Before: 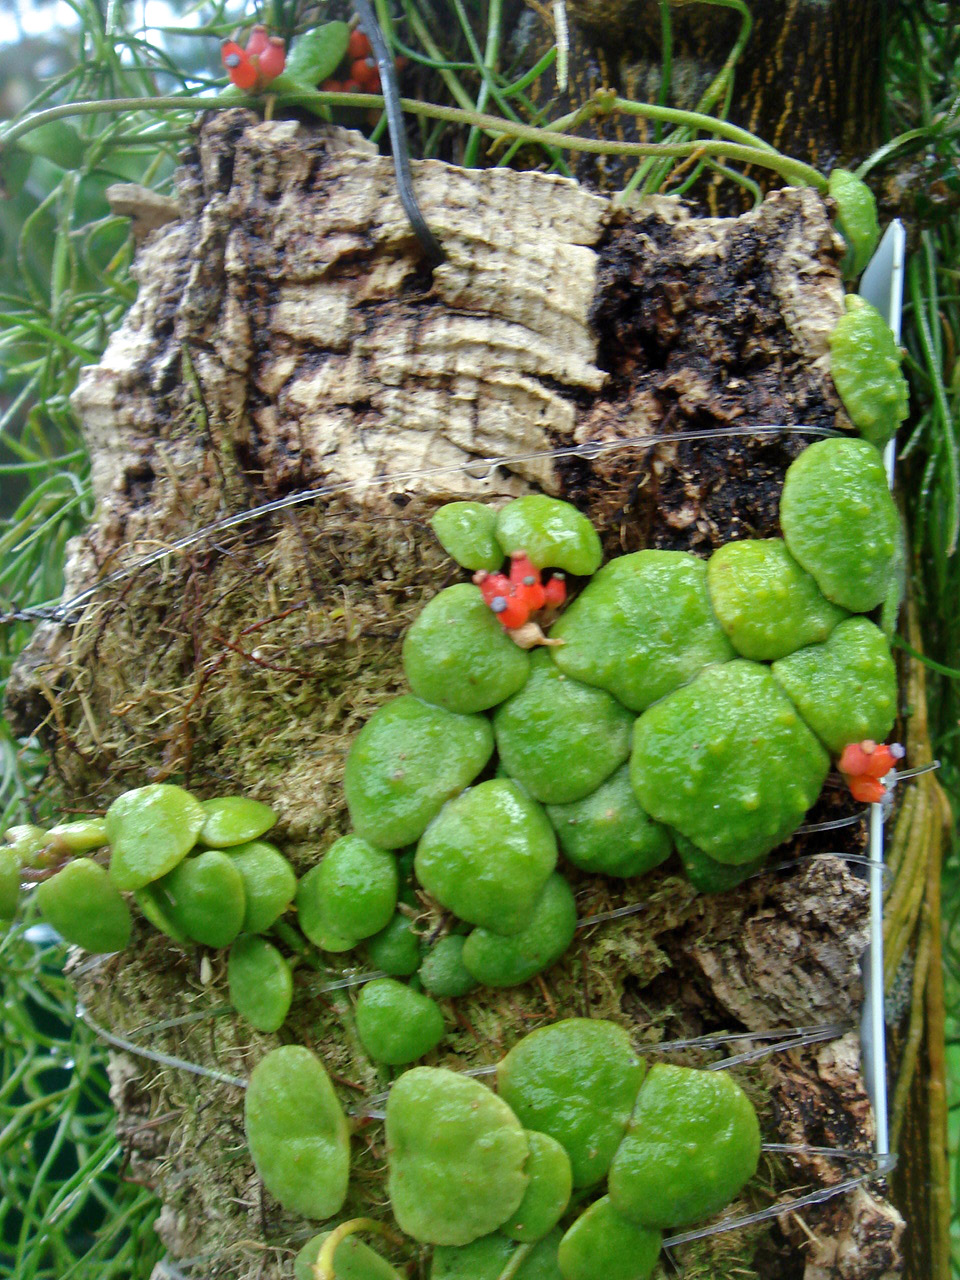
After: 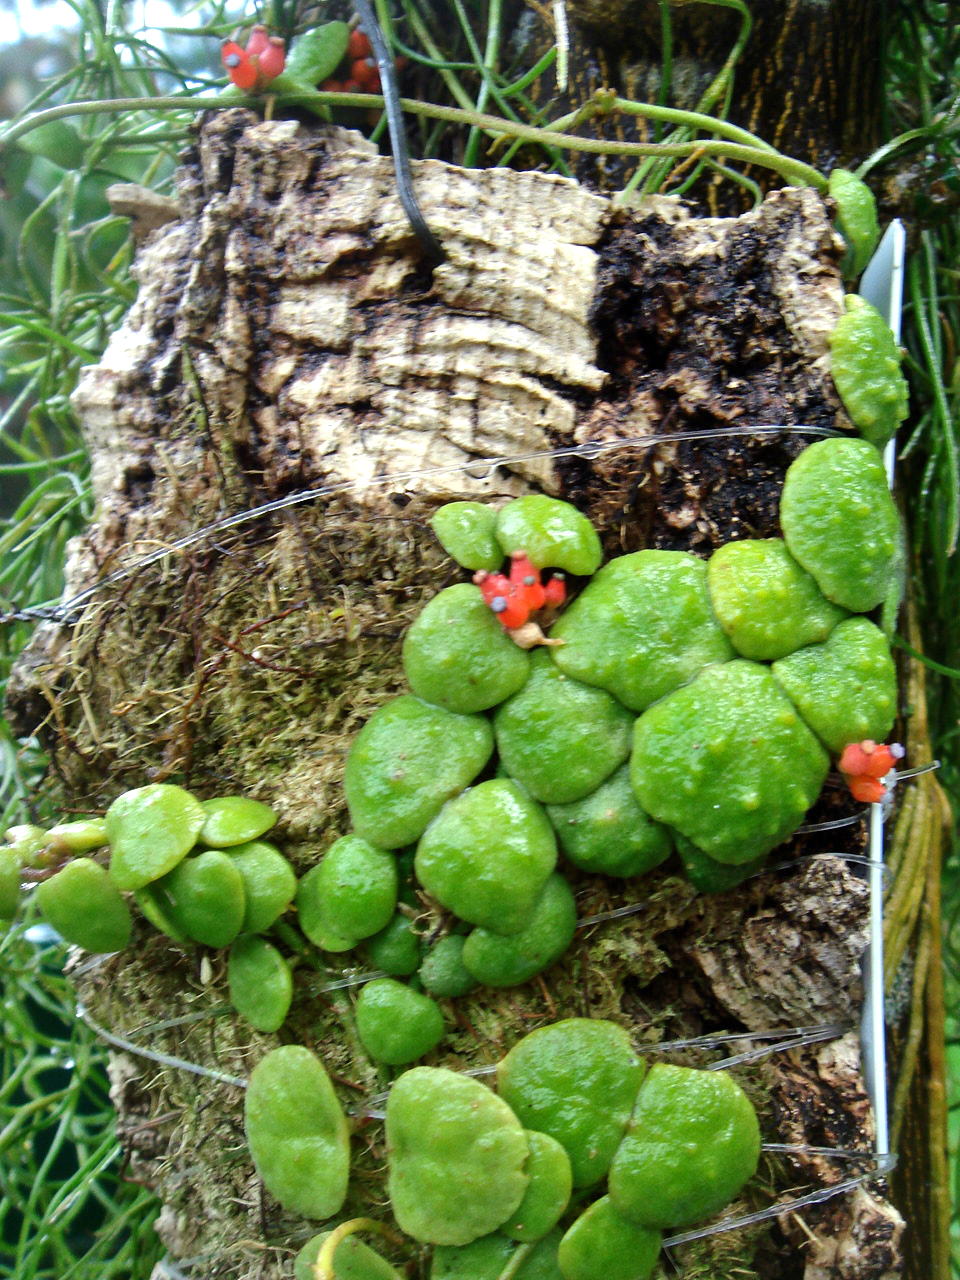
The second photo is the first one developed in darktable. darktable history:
tone equalizer: -8 EV -0.446 EV, -7 EV -0.418 EV, -6 EV -0.367 EV, -5 EV -0.243 EV, -3 EV 0.212 EV, -2 EV 0.349 EV, -1 EV 0.381 EV, +0 EV 0.397 EV, edges refinement/feathering 500, mask exposure compensation -1.57 EV, preserve details no
